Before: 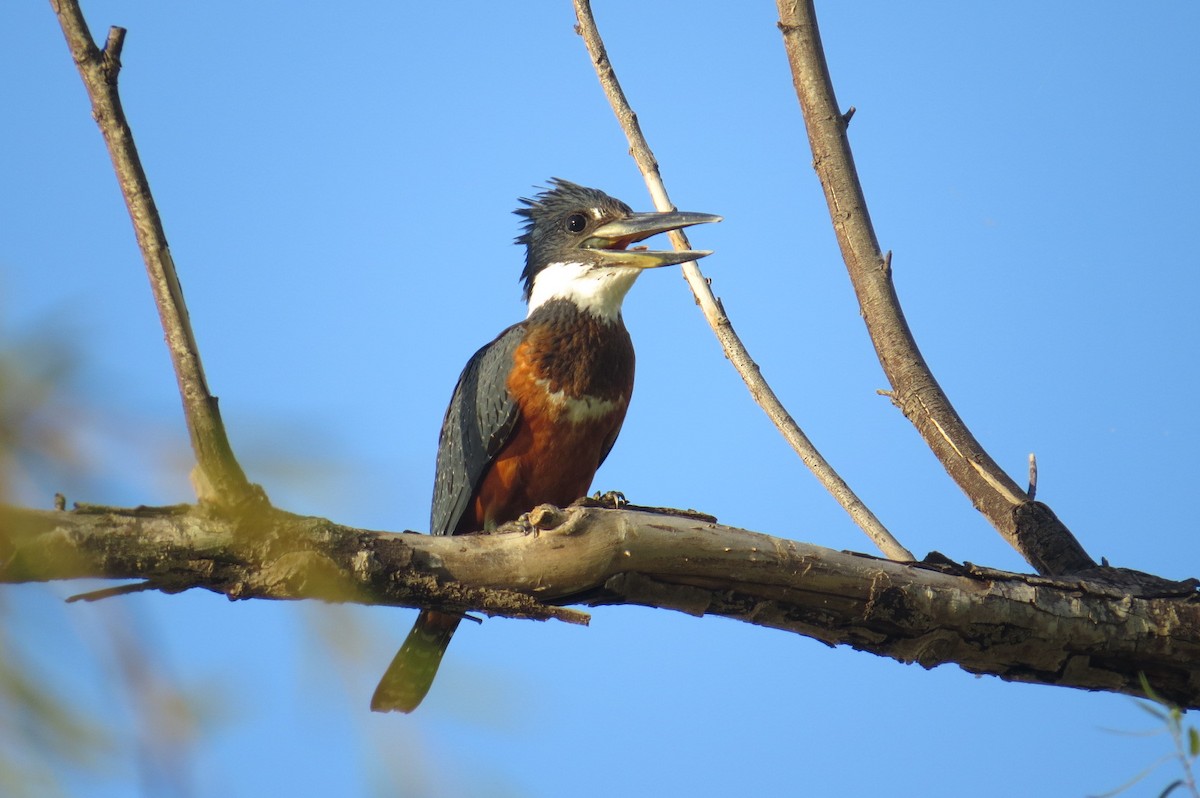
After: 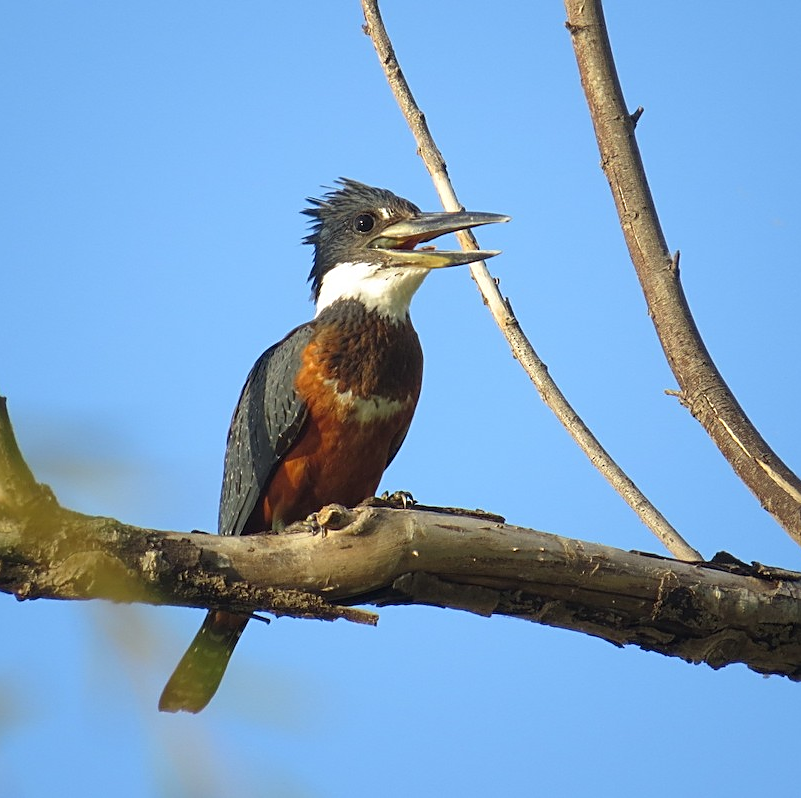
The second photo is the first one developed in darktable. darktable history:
crop and rotate: left 17.716%, right 15.451%
sharpen: on, module defaults
